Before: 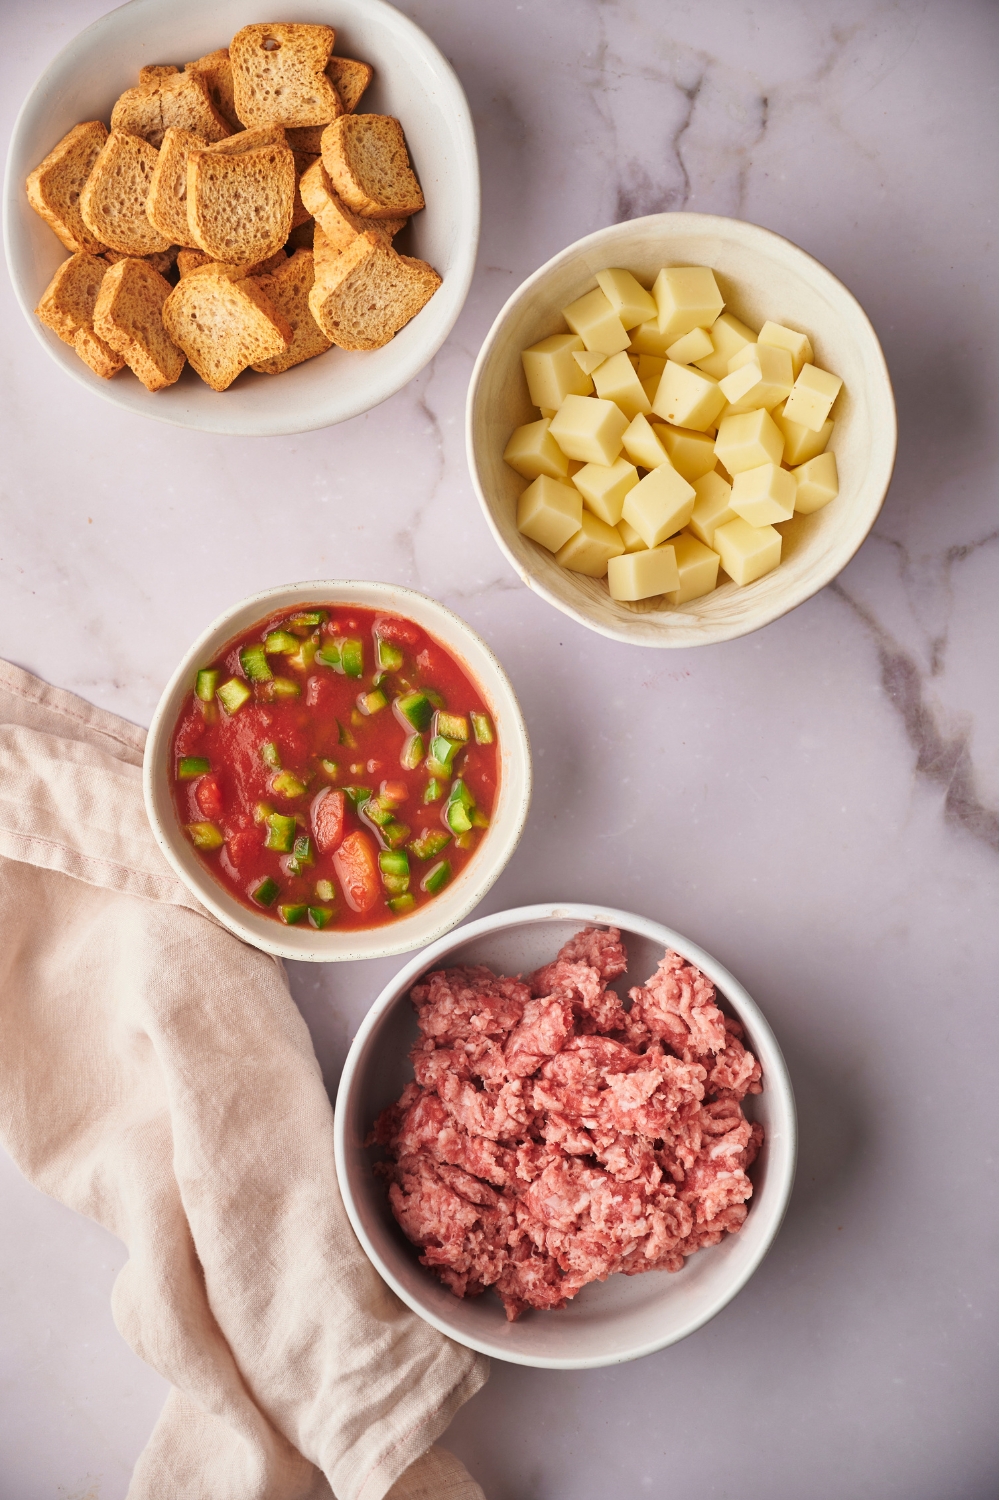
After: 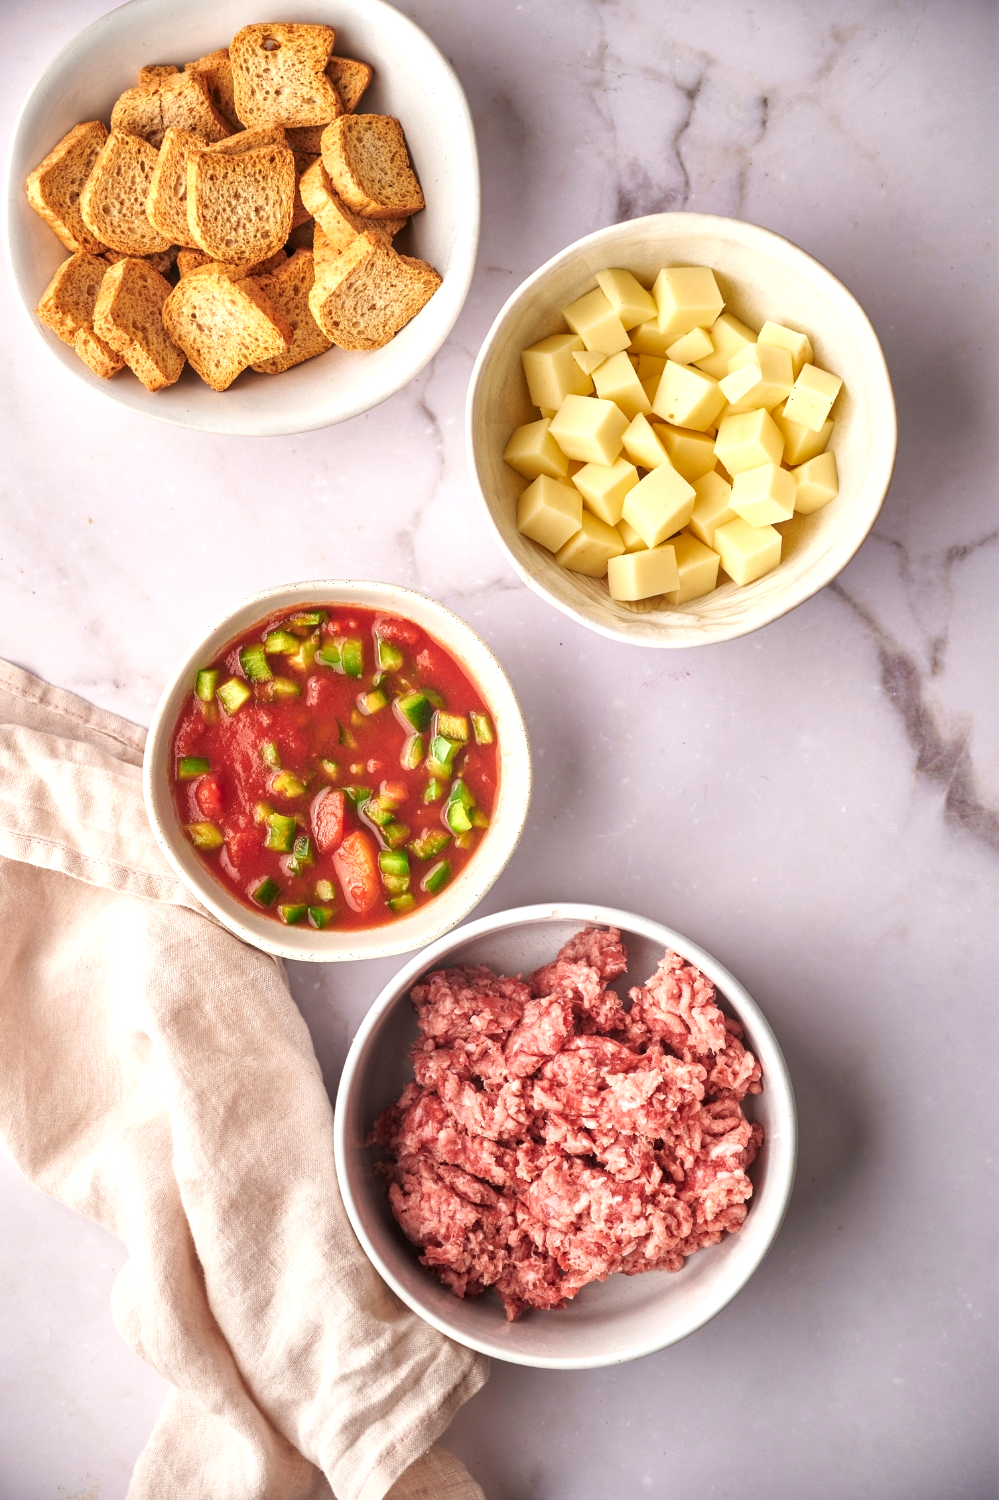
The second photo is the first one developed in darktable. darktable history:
local contrast: on, module defaults
exposure: exposure 0.405 EV, compensate highlight preservation false
levels: mode automatic, levels [0.062, 0.494, 0.925]
